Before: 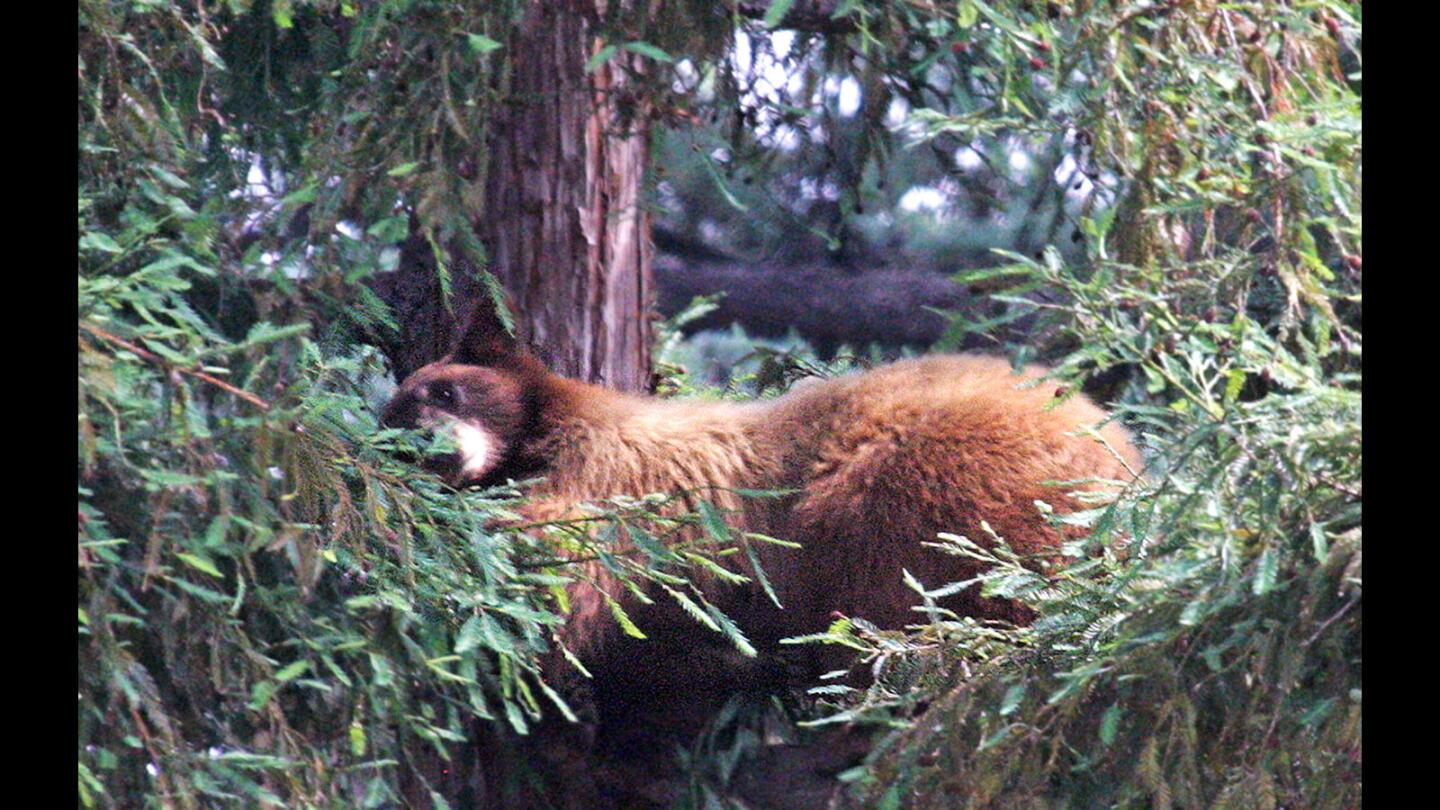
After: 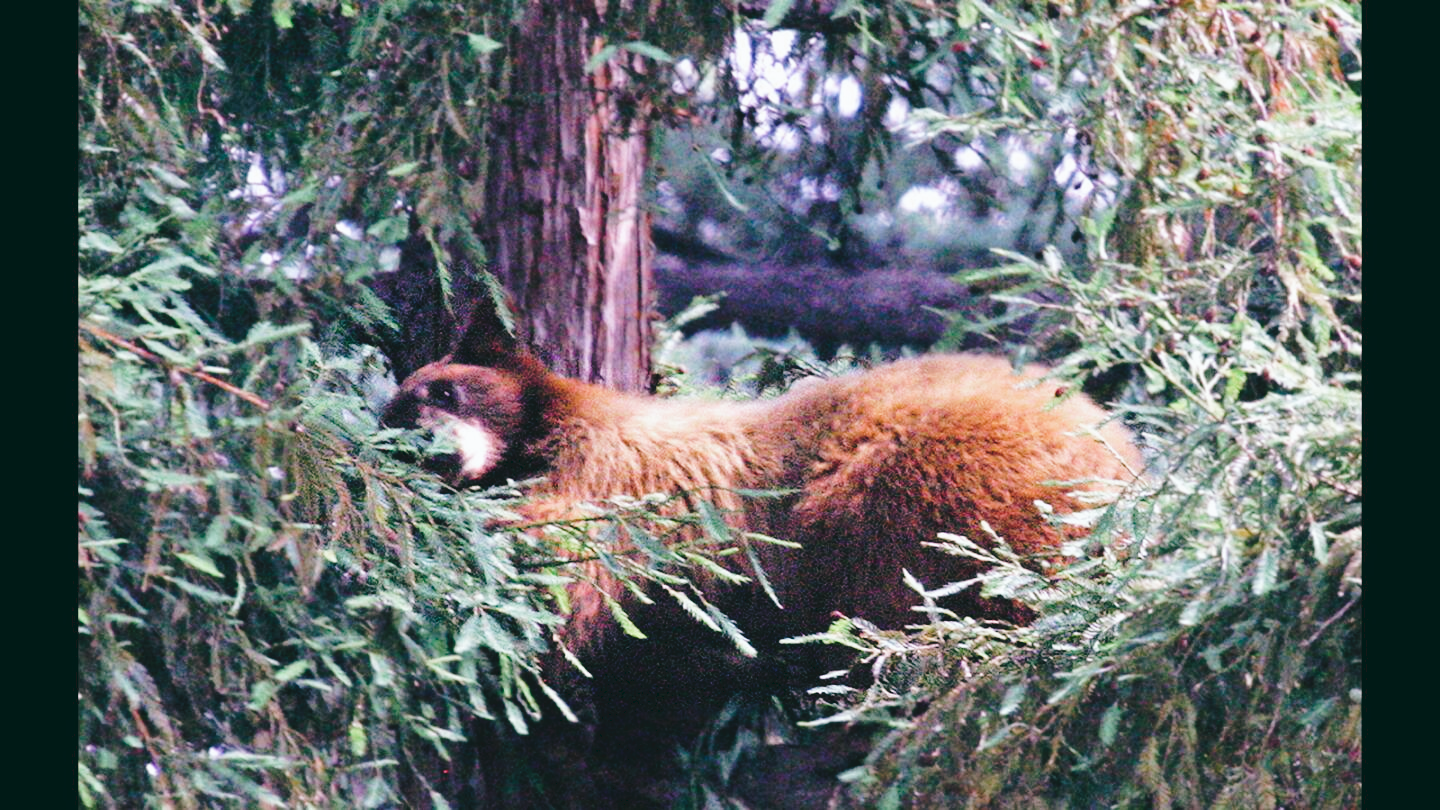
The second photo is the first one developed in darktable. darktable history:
tone curve: curves: ch0 [(0, 0) (0.003, 0.072) (0.011, 0.073) (0.025, 0.072) (0.044, 0.076) (0.069, 0.089) (0.1, 0.103) (0.136, 0.123) (0.177, 0.158) (0.224, 0.21) (0.277, 0.275) (0.335, 0.372) (0.399, 0.463) (0.468, 0.556) (0.543, 0.633) (0.623, 0.712) (0.709, 0.795) (0.801, 0.869) (0.898, 0.942) (1, 1)], preserve colors none
color look up table: target L [91.12, 91.92, 90.42, 91.49, 88.13, 83.73, 74.55, 66.47, 62.88, 59.35, 45.97, 24.75, 200.09, 77.04, 67.91, 68.16, 63.95, 53.23, 55.35, 48.51, 48.42, 43.69, 43.91, 38.92, 33, 26.82, 16.76, 15.87, 94.98, 76.98, 77.4, 70.61, 65.66, 54.8, 51.01, 48.81, 38.44, 39.08, 36.74, 35.69, 17.89, 11.99, 3.413, 95.25, 85.86, 77.15, 59.49, 51.07, 39.92], target a [-4.637, -31.21, -32.04, -27.97, -57.63, -18.9, -11.44, -25.62, -60.1, -32.06, -40.02, -24.08, 0, 9.117, 36.79, 29.02, 3.519, 52.72, 28.66, 72.64, 49.33, 1.658, 22.17, 14.86, 43.7, 25.24, 25.01, -5.512, 3.659, 31.63, 12.81, 24.12, 56.34, 71.96, 78.61, 25.44, 23.55, 38.26, 51.17, 56.79, 7.682, 39.91, -9.416, -7.355, -22.51, -8.67, -17.8, -8.944, -19.85], target b [14.41, 38.85, 20.13, 8.83, 30.3, 8.11, 5.165, 26.17, 38.98, 7.343, 33.54, 18.36, 0, 70.98, 27.07, 57.23, 57.49, 19.6, 34.43, 30.31, 50.29, 20.31, 42.63, 6.59, 14.85, 38.12, 5.412, 9.516, -5.024, -12.8, -7.97, -38.77, -29.63, -56.77, -34.8, -25.69, -80.81, -53.16, -15.17, -78.65, -29.23, -51.81, -6.516, -6.066, -13.54, -31.92, -19.9, -52.64, -8.391], num patches 49
